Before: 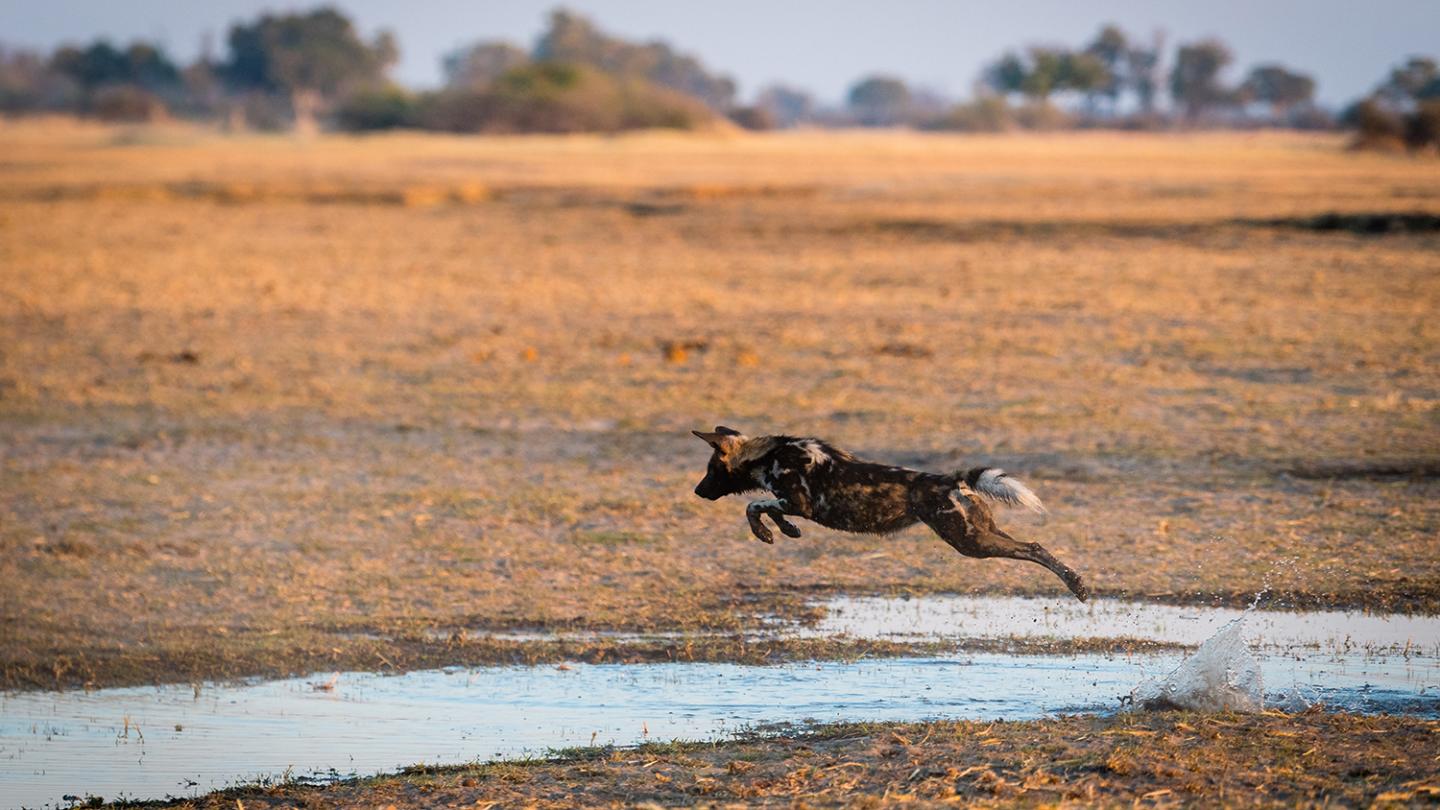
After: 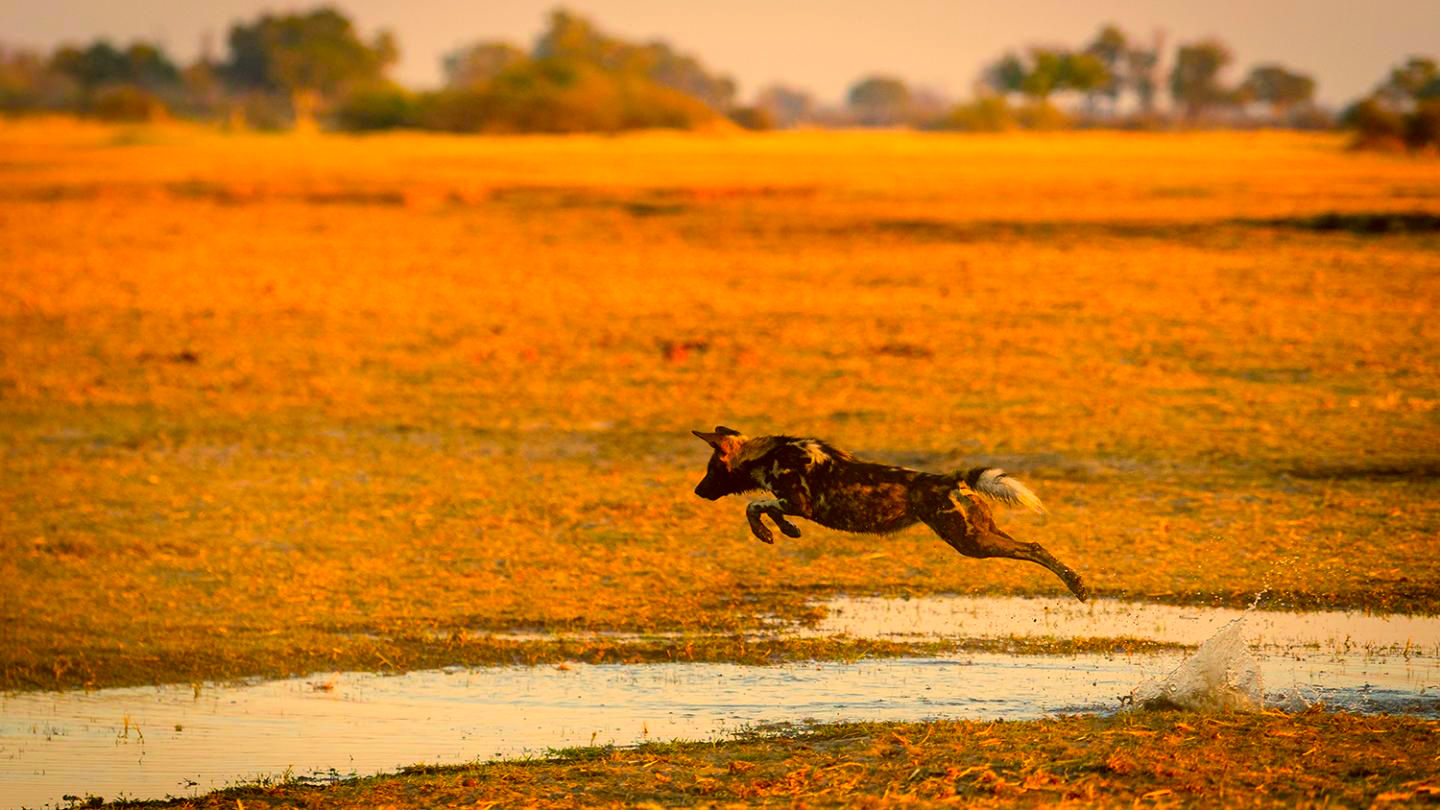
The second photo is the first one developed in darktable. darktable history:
contrast brightness saturation: saturation -0.047
color correction: highlights a* 10.64, highlights b* 30.28, shadows a* 2.72, shadows b* 16.98, saturation 1.74
